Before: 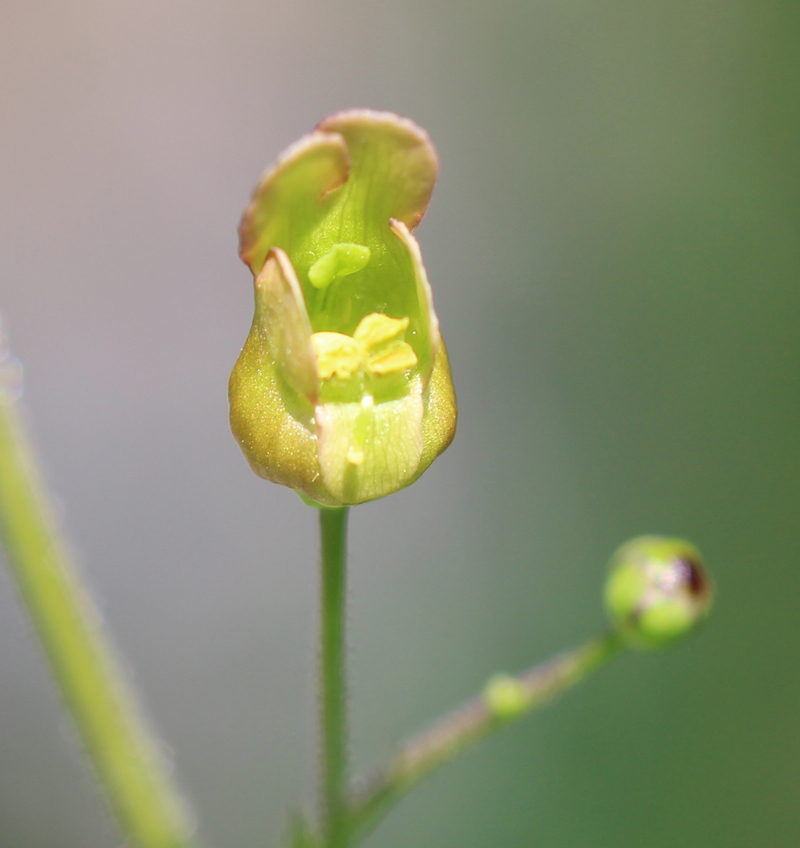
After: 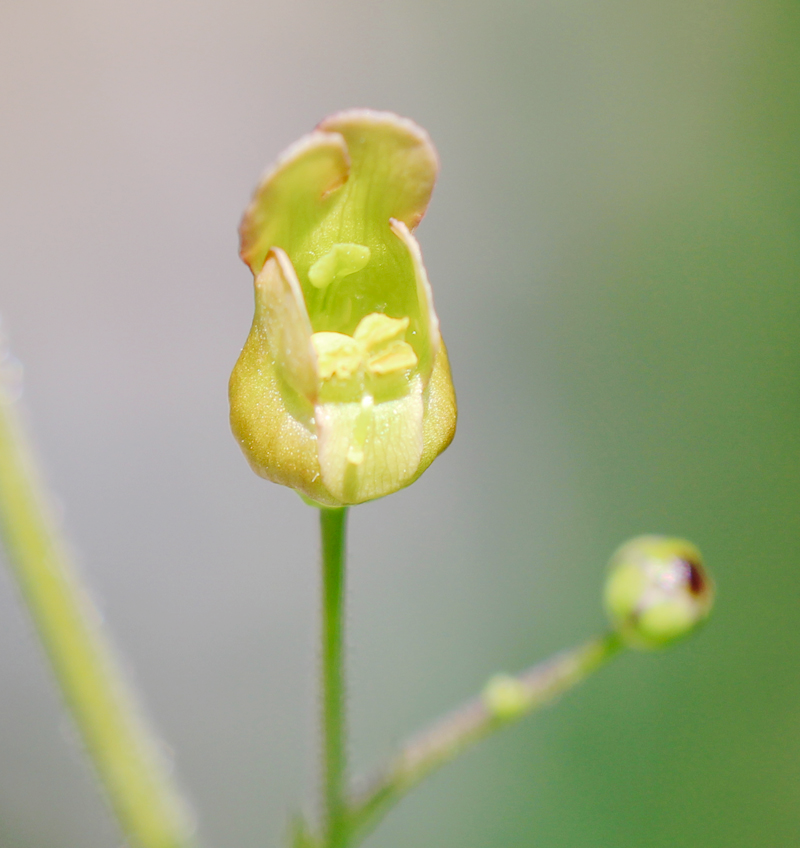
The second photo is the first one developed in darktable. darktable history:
tone curve: curves: ch0 [(0, 0) (0.003, 0.026) (0.011, 0.03) (0.025, 0.038) (0.044, 0.046) (0.069, 0.055) (0.1, 0.075) (0.136, 0.114) (0.177, 0.158) (0.224, 0.215) (0.277, 0.296) (0.335, 0.386) (0.399, 0.479) (0.468, 0.568) (0.543, 0.637) (0.623, 0.707) (0.709, 0.773) (0.801, 0.834) (0.898, 0.896) (1, 1)], preserve colors none
